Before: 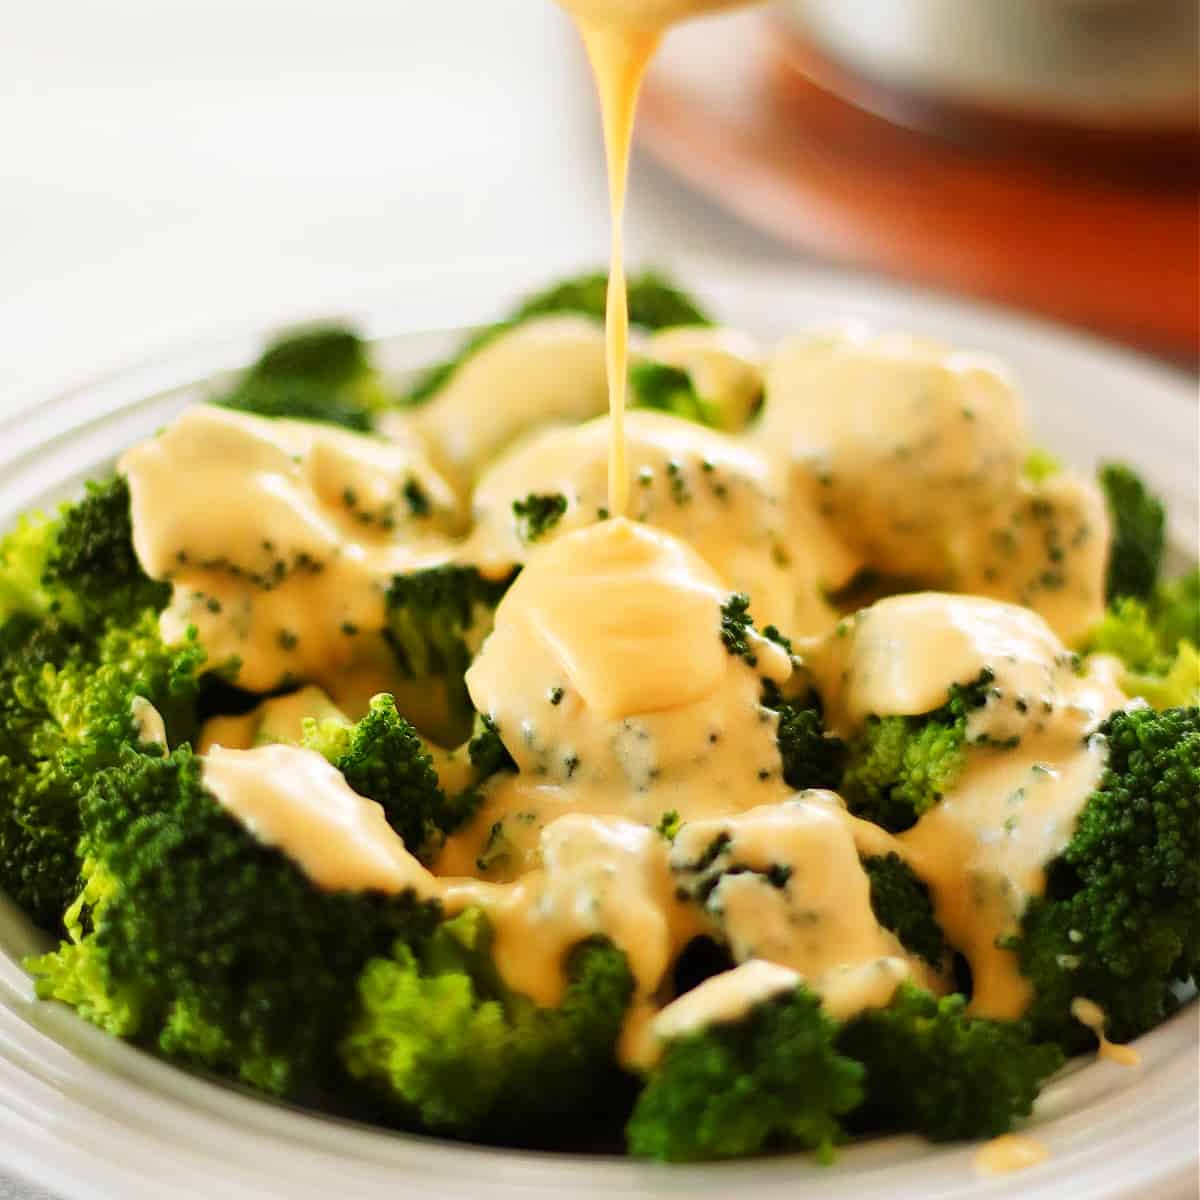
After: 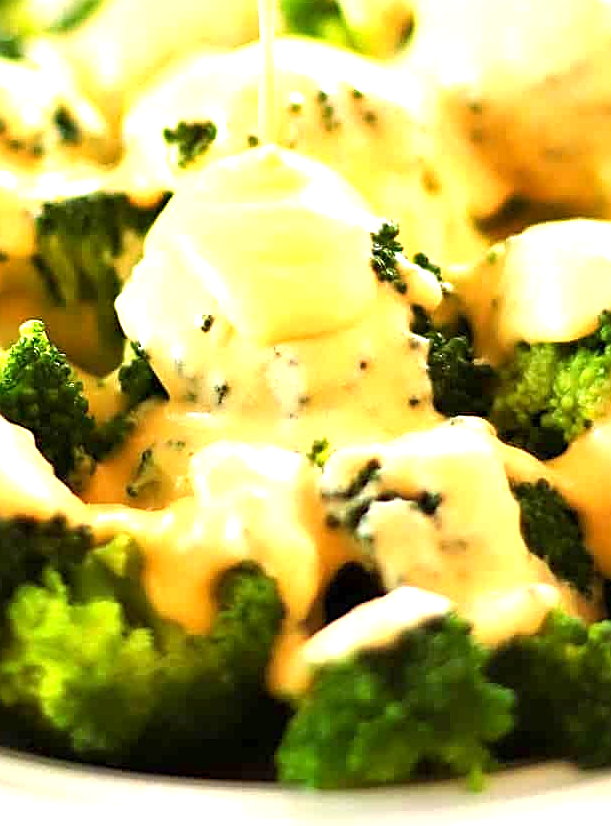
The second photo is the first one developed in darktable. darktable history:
exposure: black level correction 0.001, exposure 1.129 EV, compensate exposure bias true, compensate highlight preservation false
sharpen: on, module defaults
crop and rotate: left 29.237%, top 31.152%, right 19.807%
